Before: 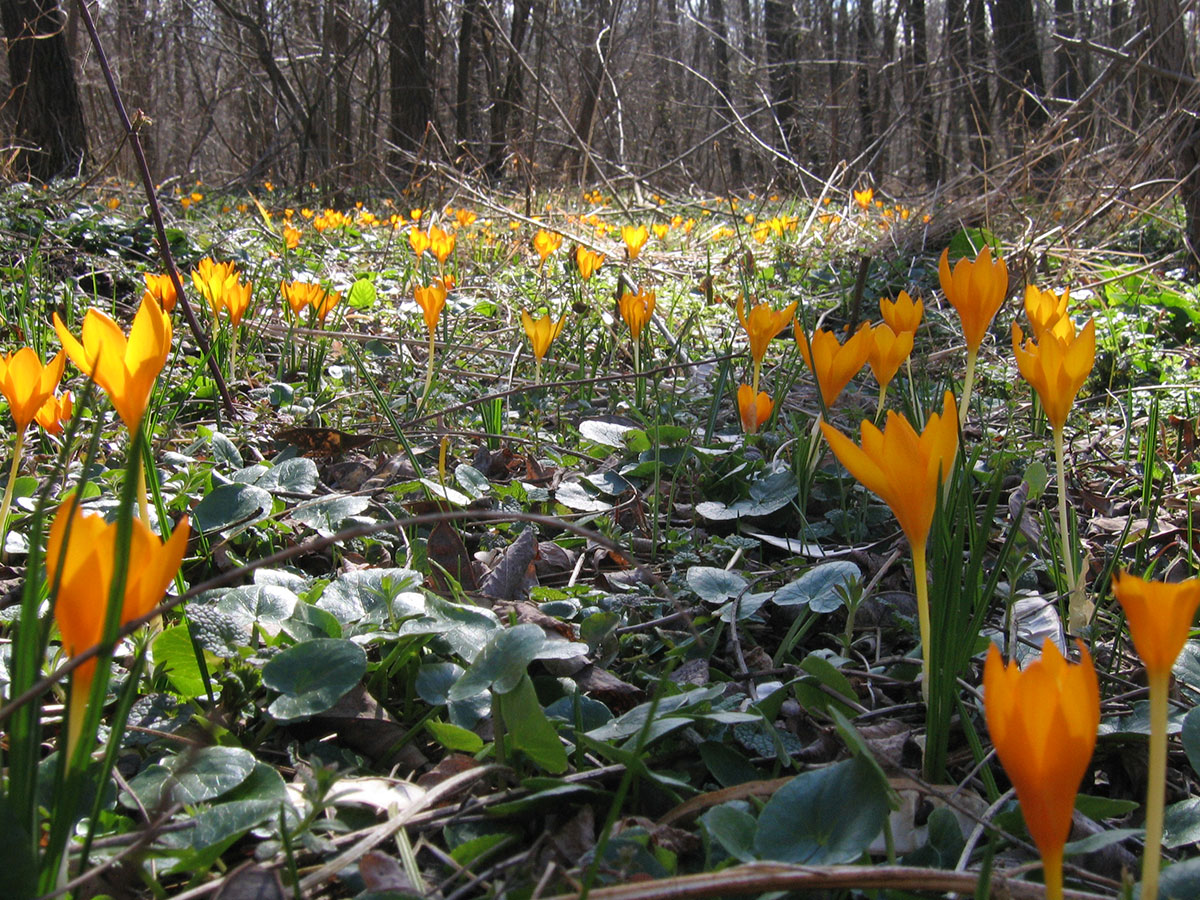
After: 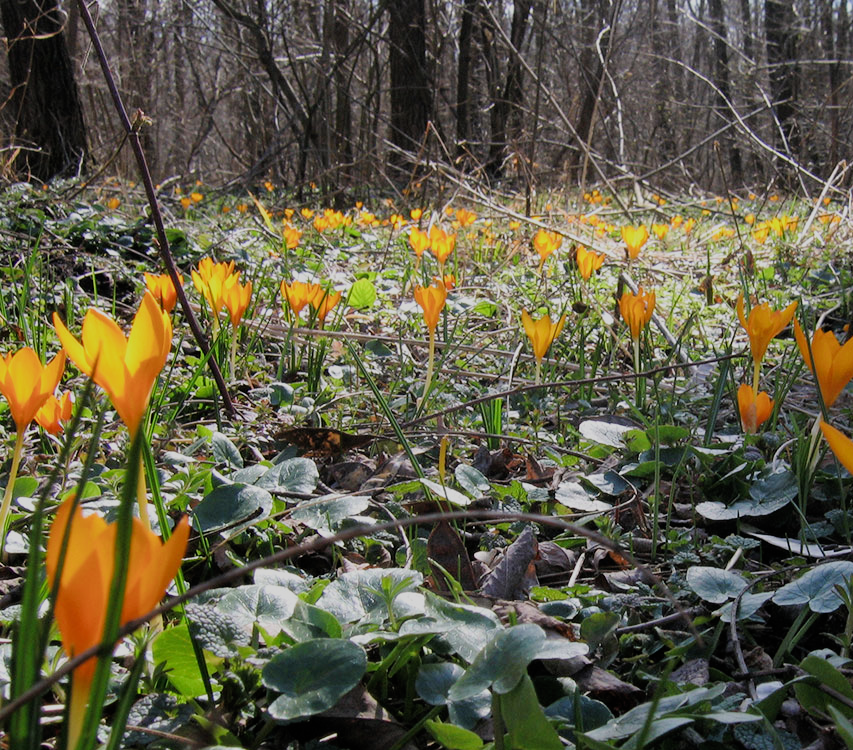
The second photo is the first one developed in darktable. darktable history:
filmic rgb: black relative exposure -7.65 EV, white relative exposure 4.56 EV, hardness 3.61
crop: right 28.885%, bottom 16.626%
